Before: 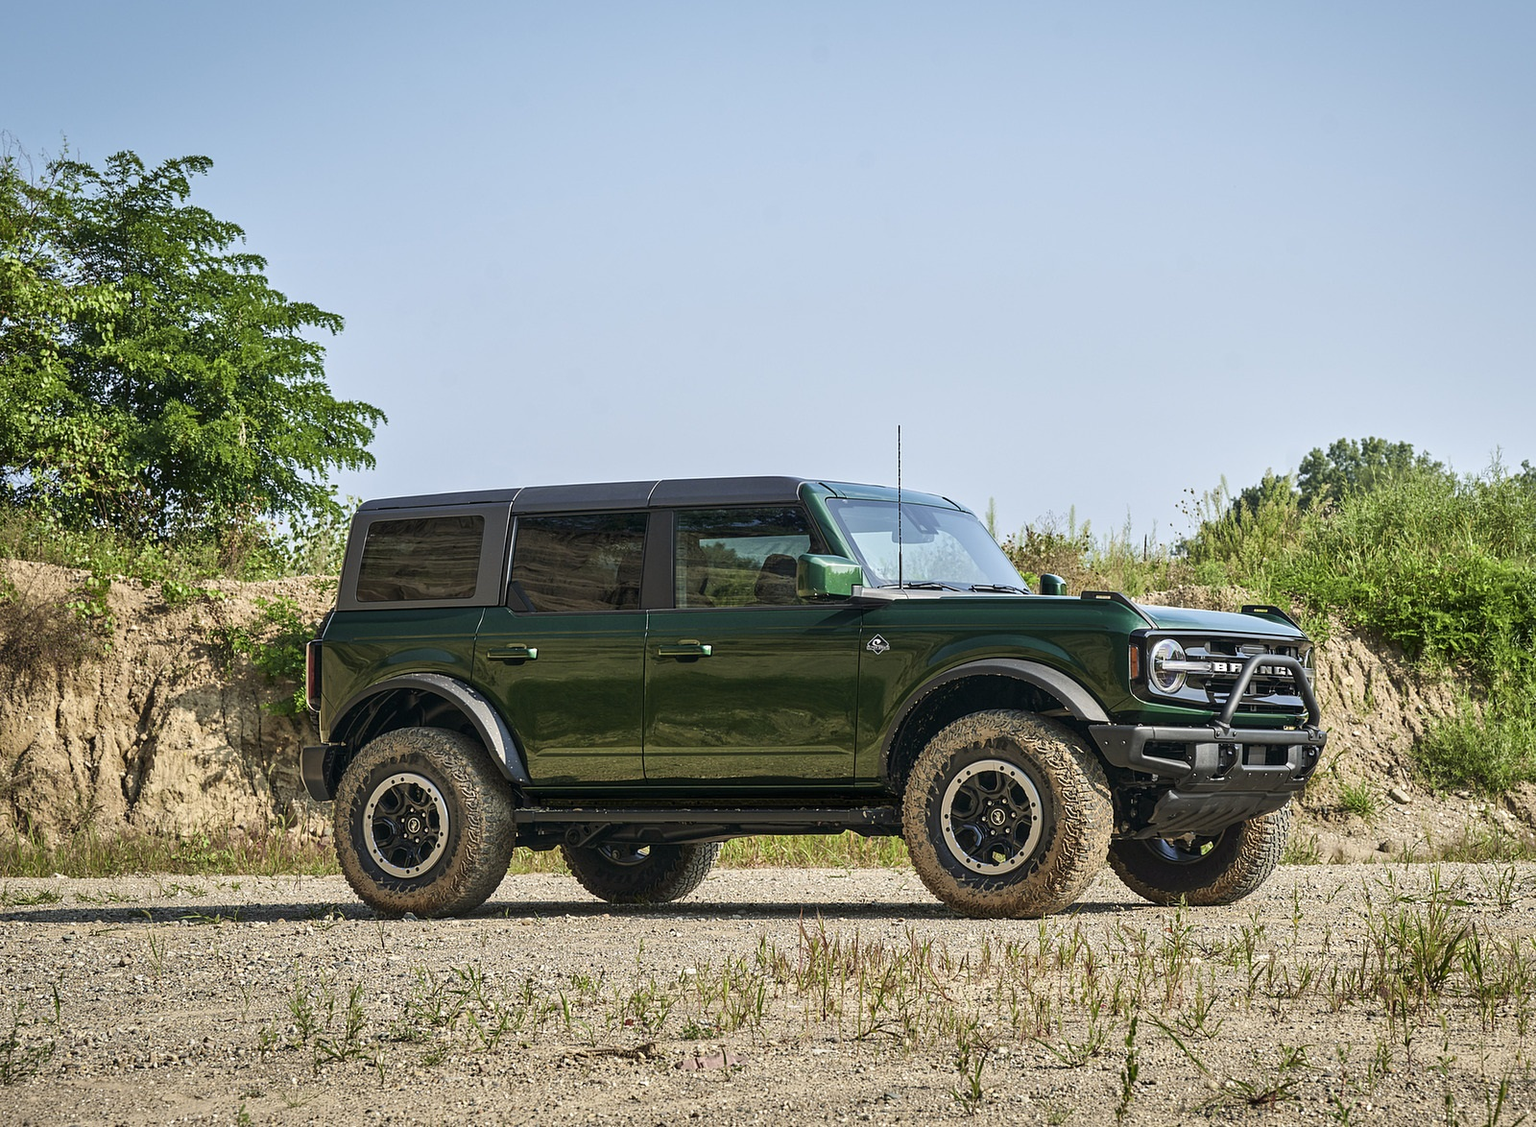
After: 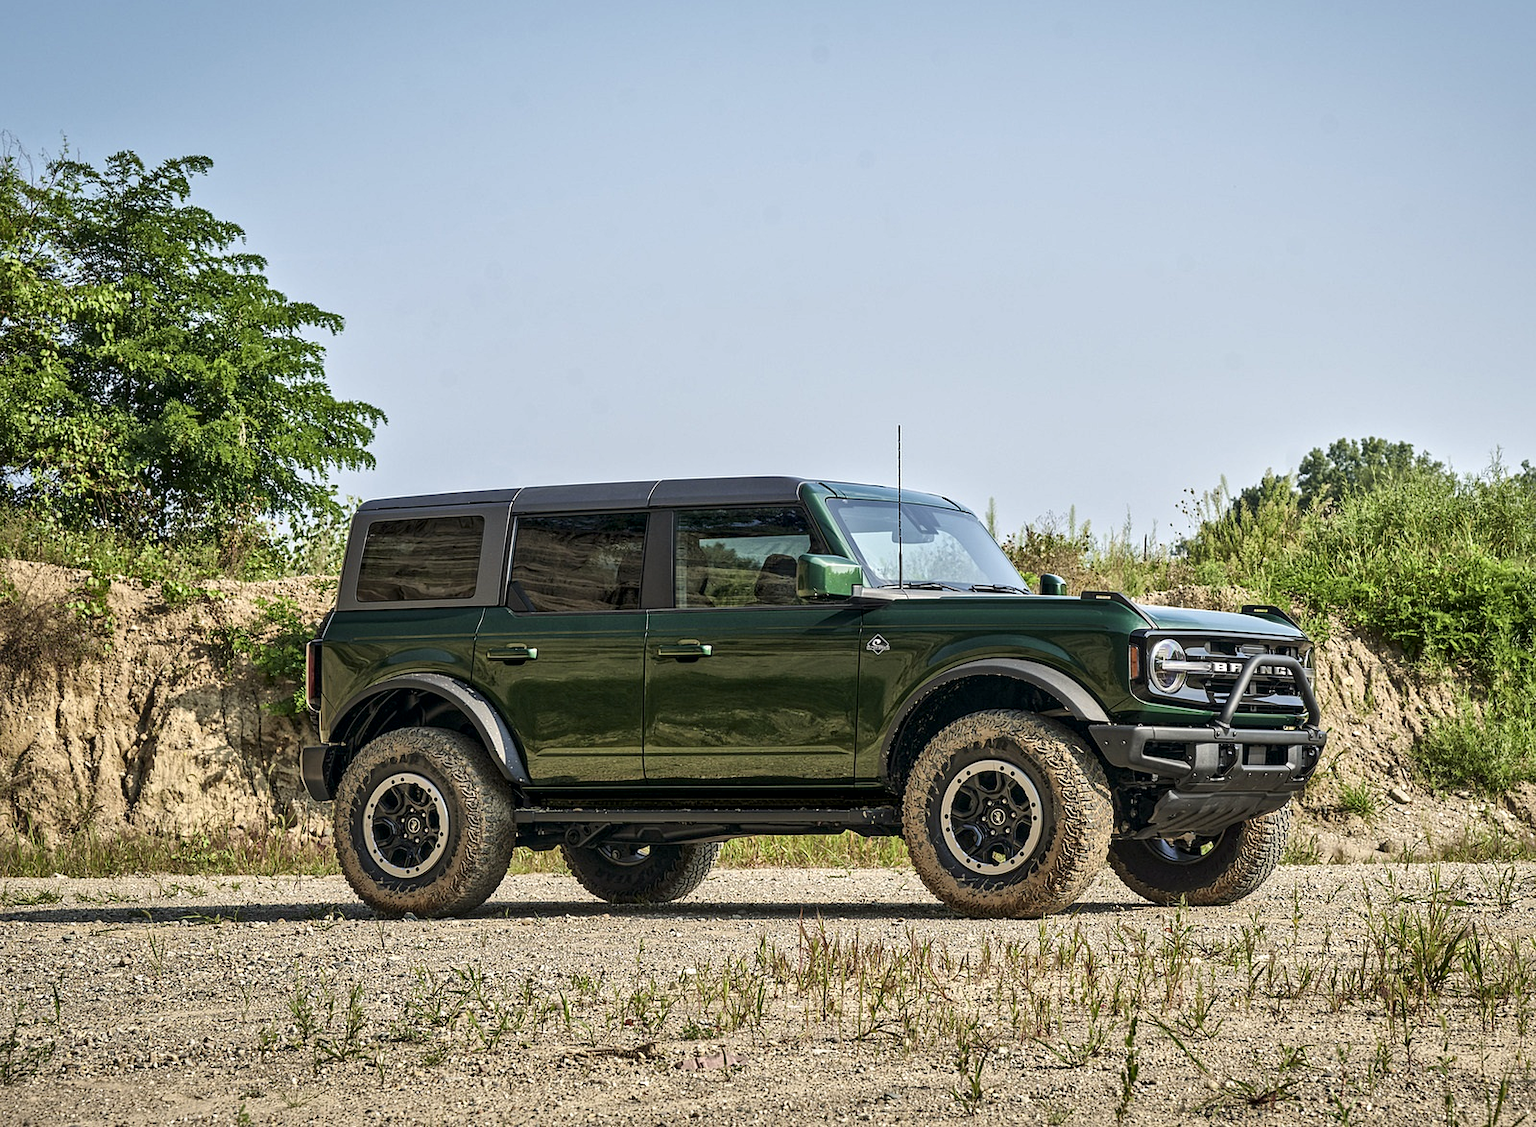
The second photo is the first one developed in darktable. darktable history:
white balance: red 1.009, blue 0.985
local contrast: mode bilateral grid, contrast 20, coarseness 20, detail 150%, midtone range 0.2
